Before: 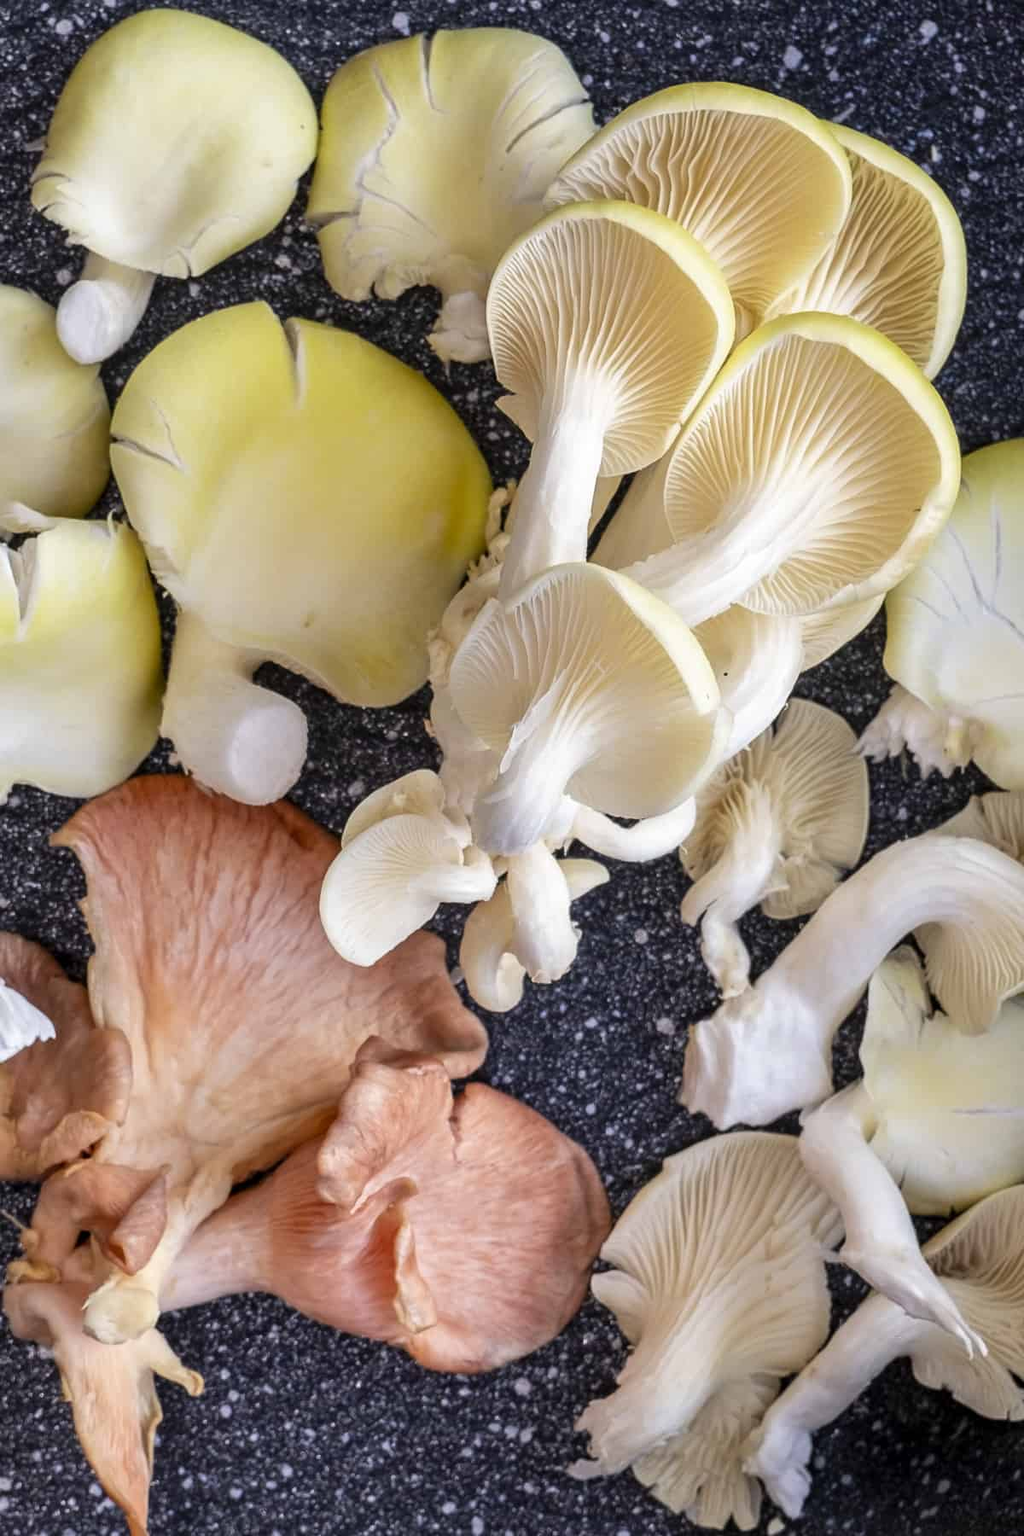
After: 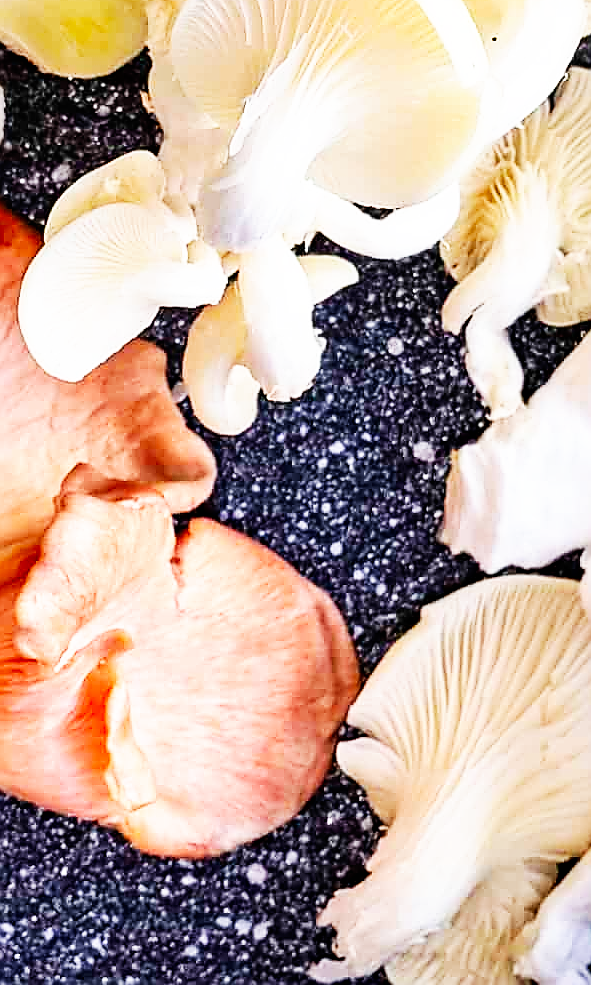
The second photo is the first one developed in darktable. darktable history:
base curve: curves: ch0 [(0, 0) (0.007, 0.004) (0.027, 0.03) (0.046, 0.07) (0.207, 0.54) (0.442, 0.872) (0.673, 0.972) (1, 1)], preserve colors none
crop: left 29.725%, top 41.748%, right 21.002%, bottom 3.512%
sharpen: radius 1.403, amount 1.264, threshold 0.661
haze removal: compatibility mode true
